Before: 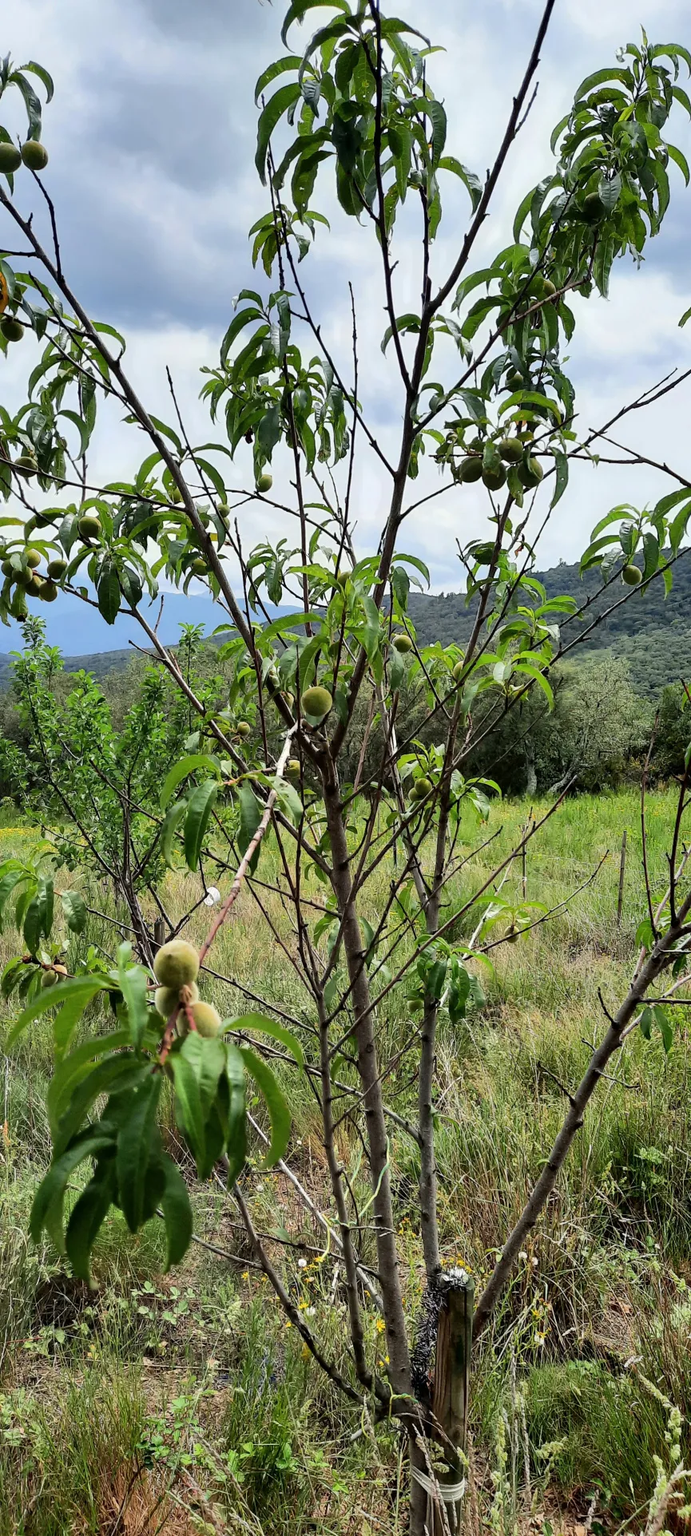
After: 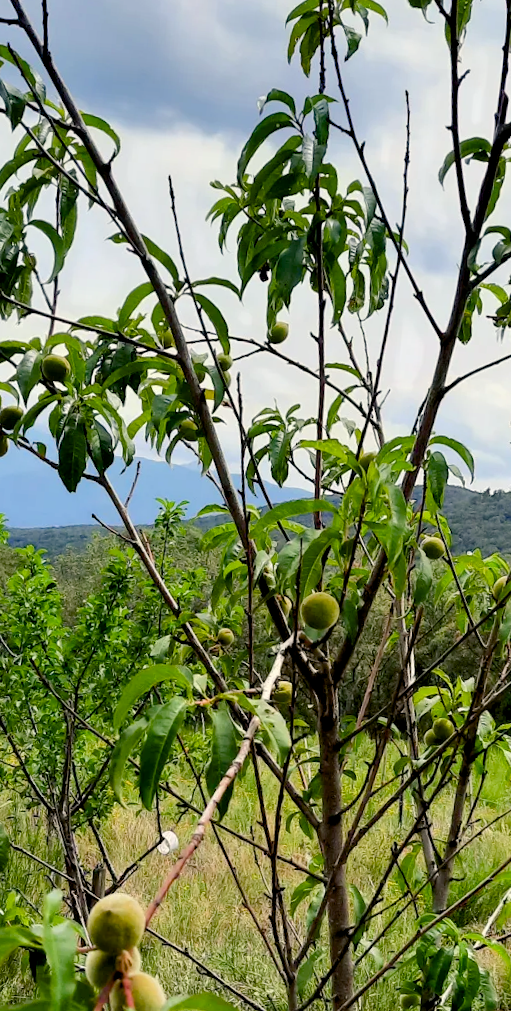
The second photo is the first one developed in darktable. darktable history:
crop and rotate: angle -4.99°, left 2.122%, top 6.945%, right 27.566%, bottom 30.519%
color balance rgb: shadows lift › chroma 1%, shadows lift › hue 240.84°, highlights gain › chroma 2%, highlights gain › hue 73.2°, global offset › luminance -0.5%, perceptual saturation grading › global saturation 20%, perceptual saturation grading › highlights -25%, perceptual saturation grading › shadows 50%, global vibrance 15%
